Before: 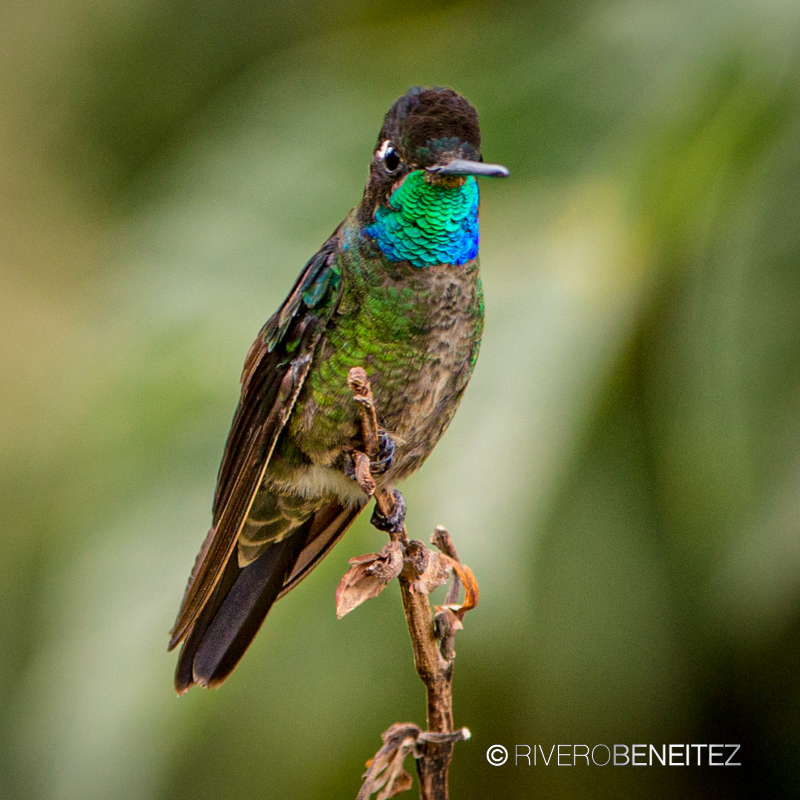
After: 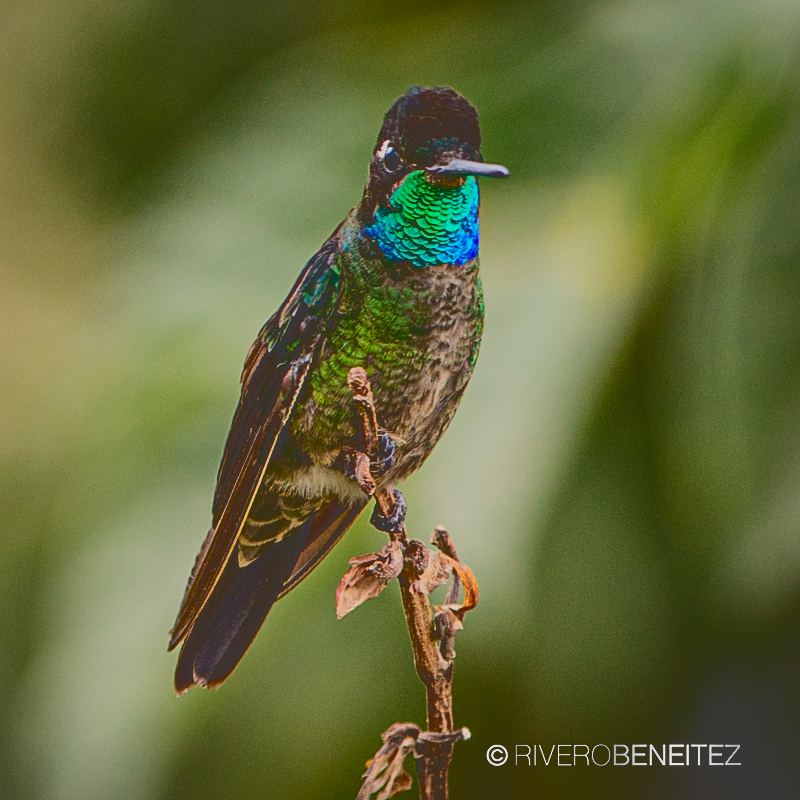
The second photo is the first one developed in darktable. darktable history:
tone curve: curves: ch0 [(0, 0.23) (0.125, 0.207) (0.245, 0.227) (0.736, 0.695) (1, 0.824)], color space Lab, independent channels, preserve colors none
sharpen: on, module defaults
